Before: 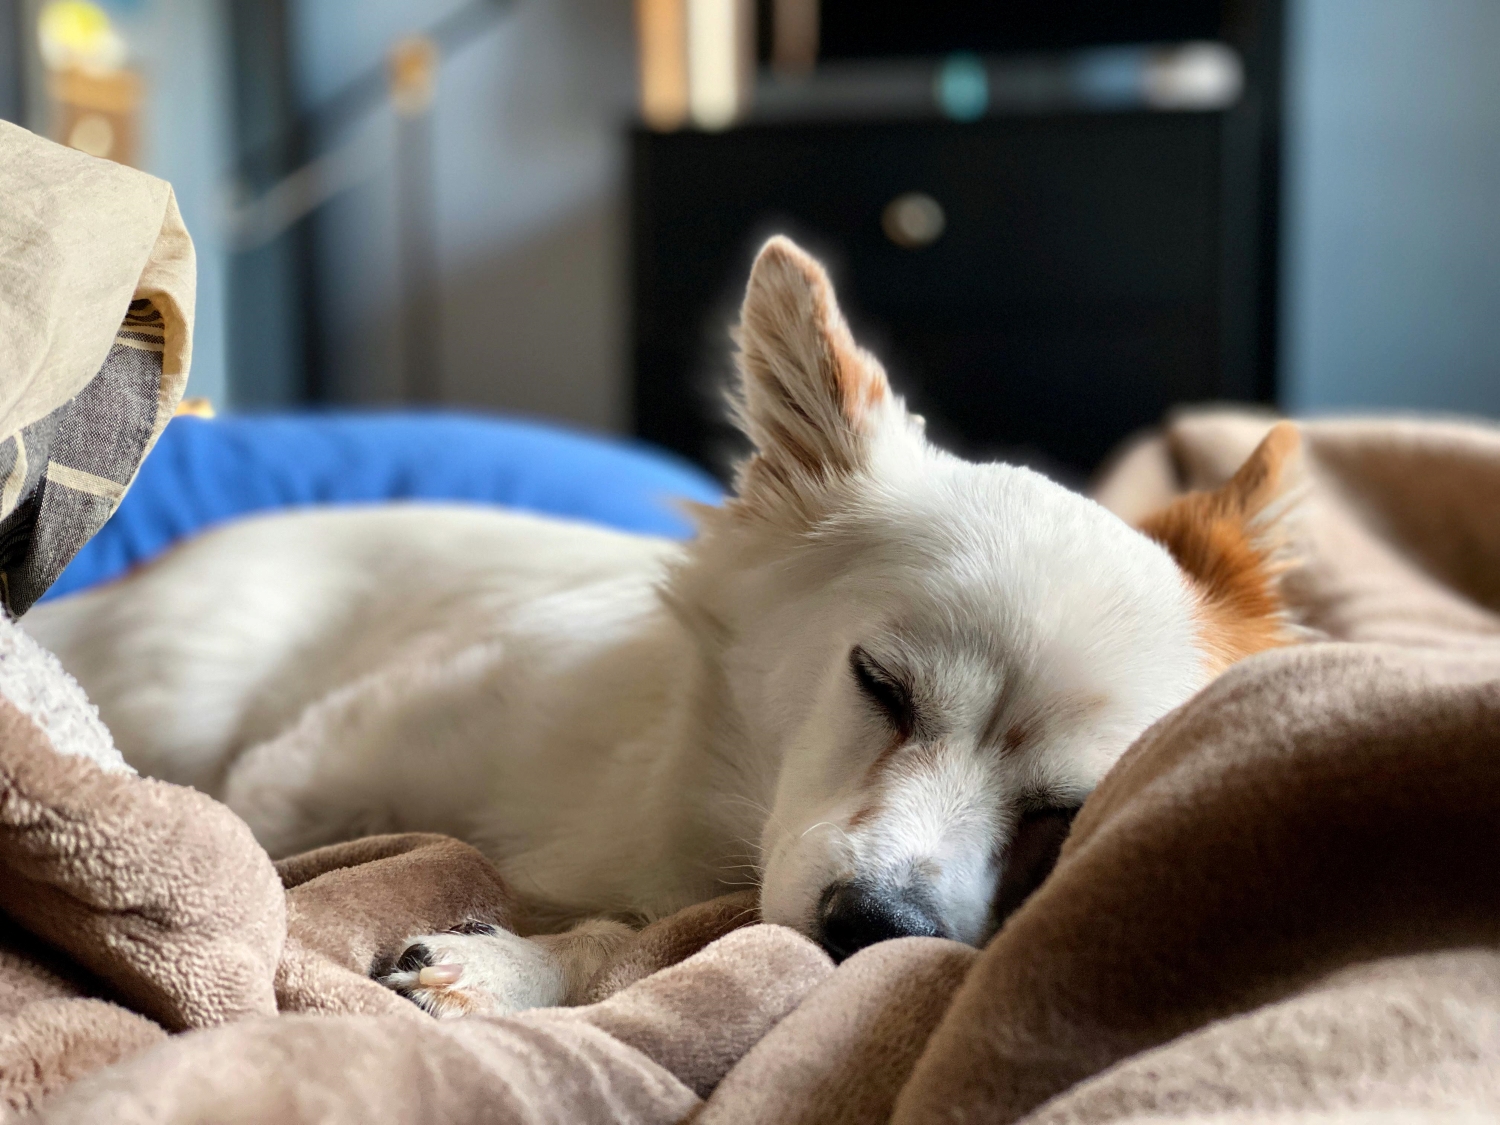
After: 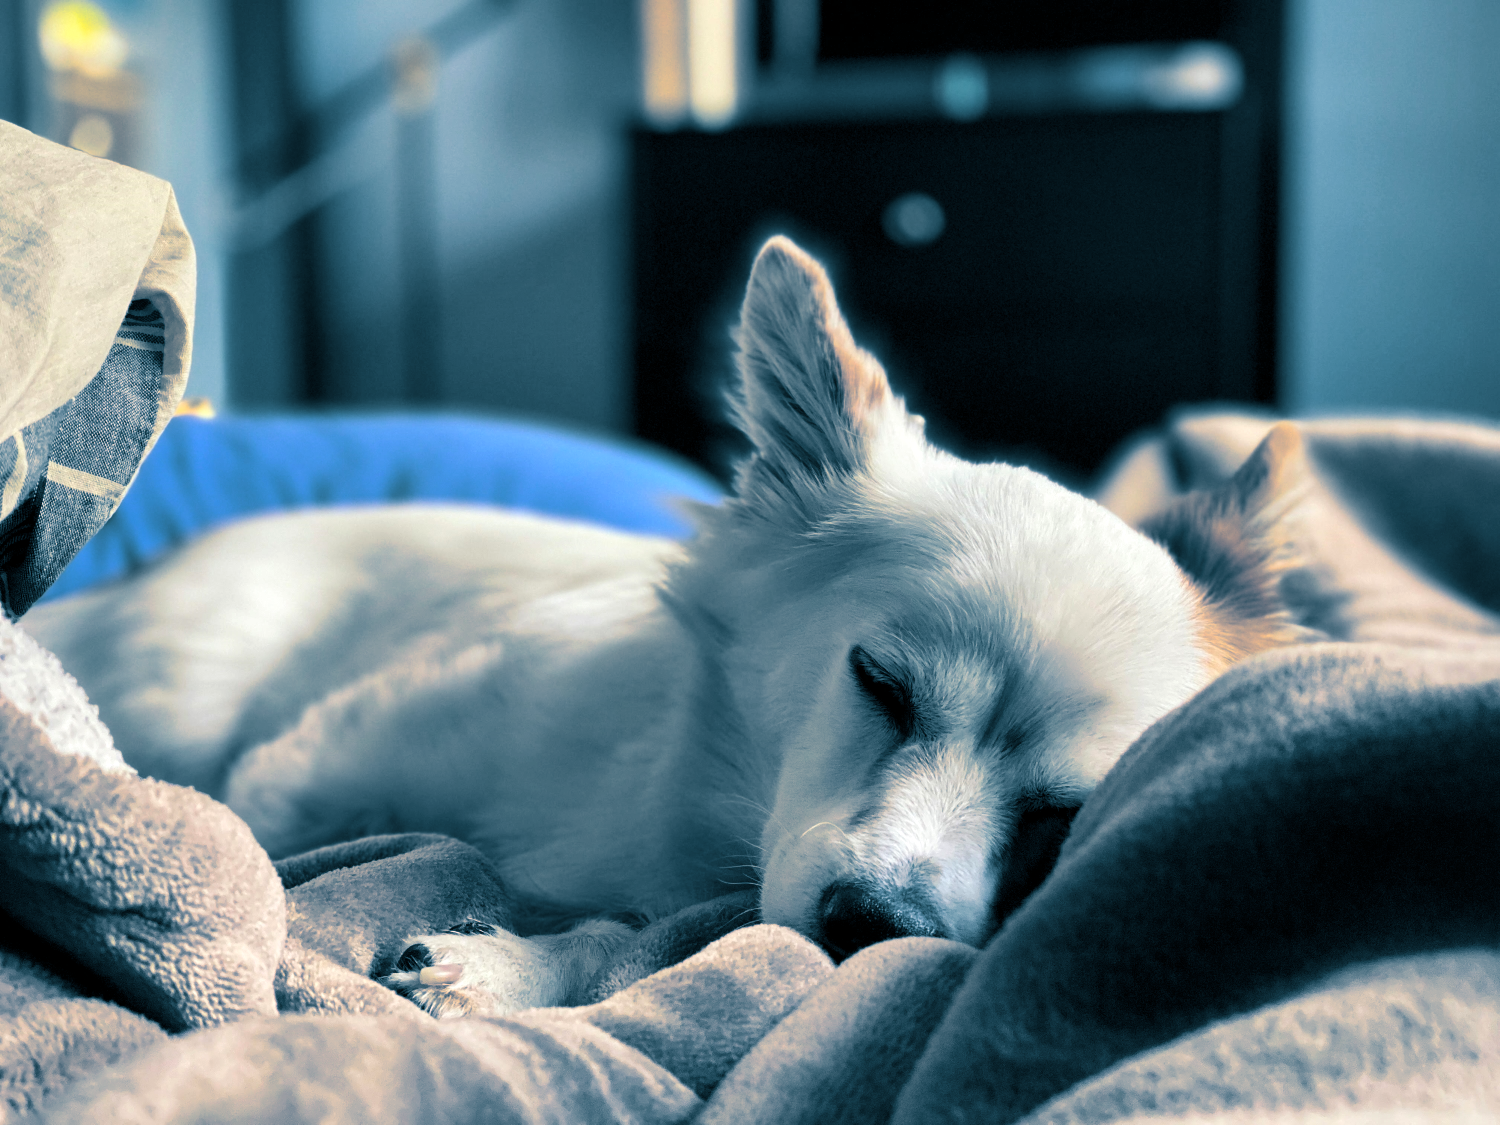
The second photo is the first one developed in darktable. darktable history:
color balance: output saturation 110%
local contrast: mode bilateral grid, contrast 20, coarseness 50, detail 120%, midtone range 0.2
split-toning: shadows › hue 212.4°, balance -70
